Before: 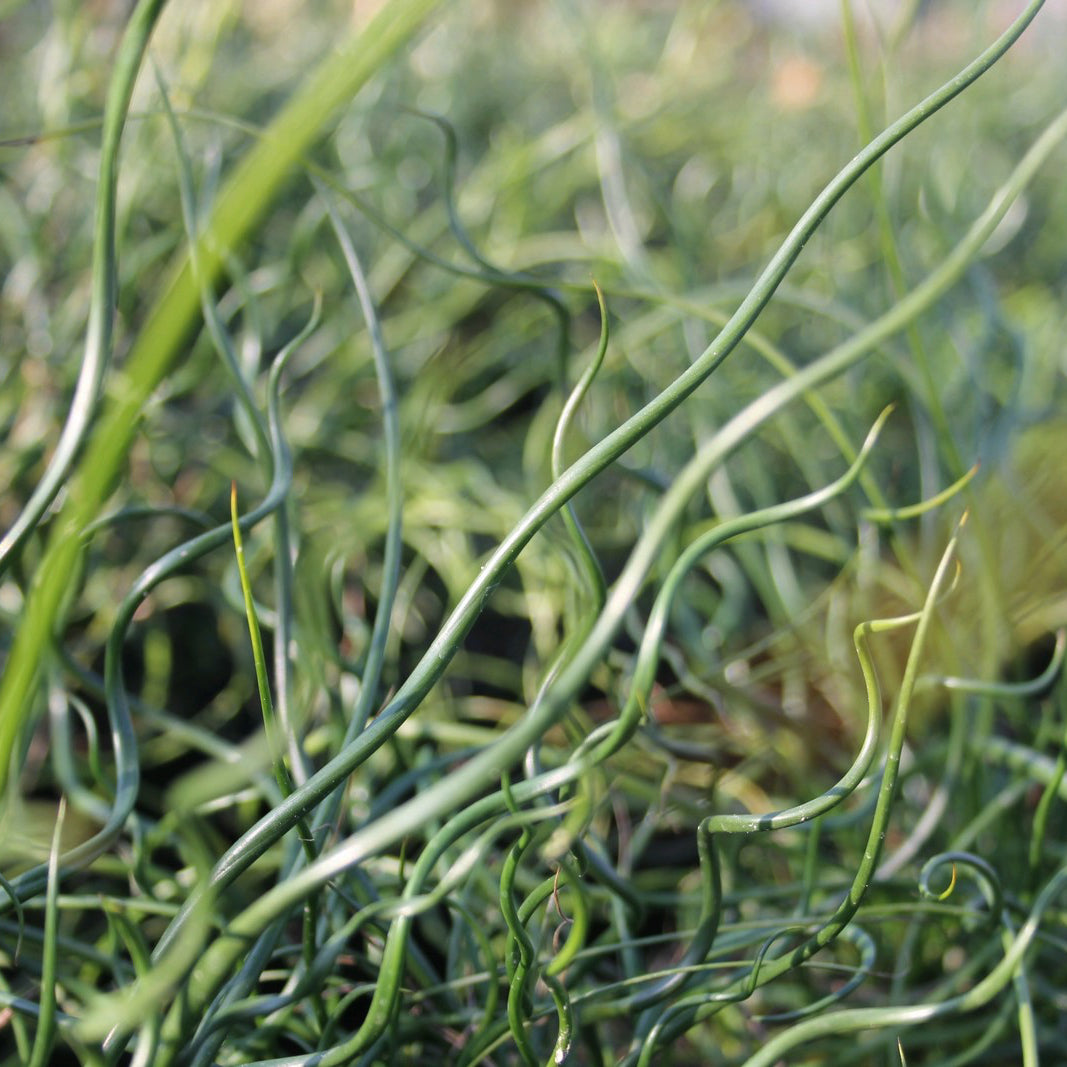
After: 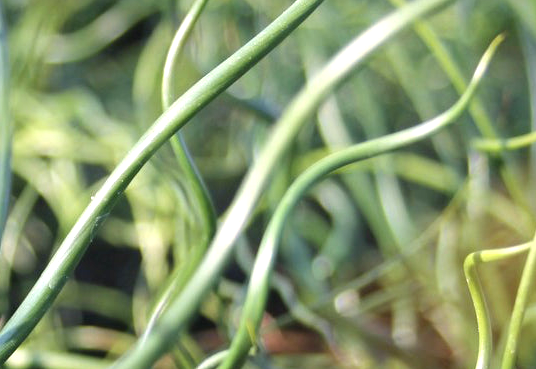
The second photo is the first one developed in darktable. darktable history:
exposure: exposure 0.556 EV, compensate highlight preservation false
crop: left 36.607%, top 34.735%, right 13.146%, bottom 30.611%
